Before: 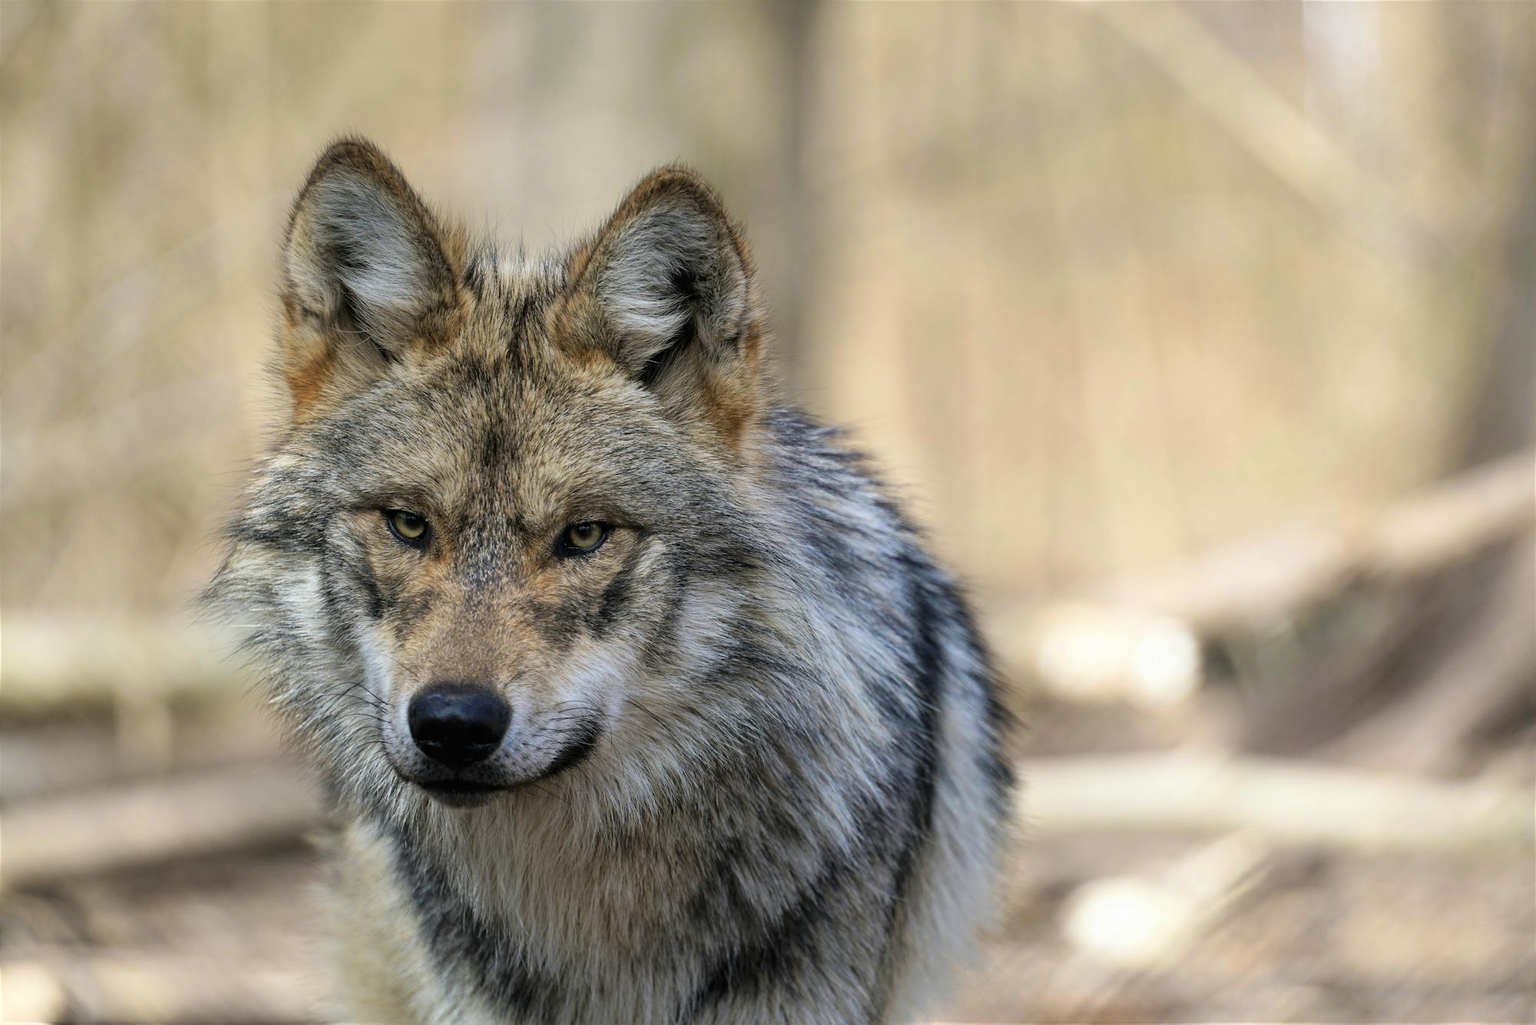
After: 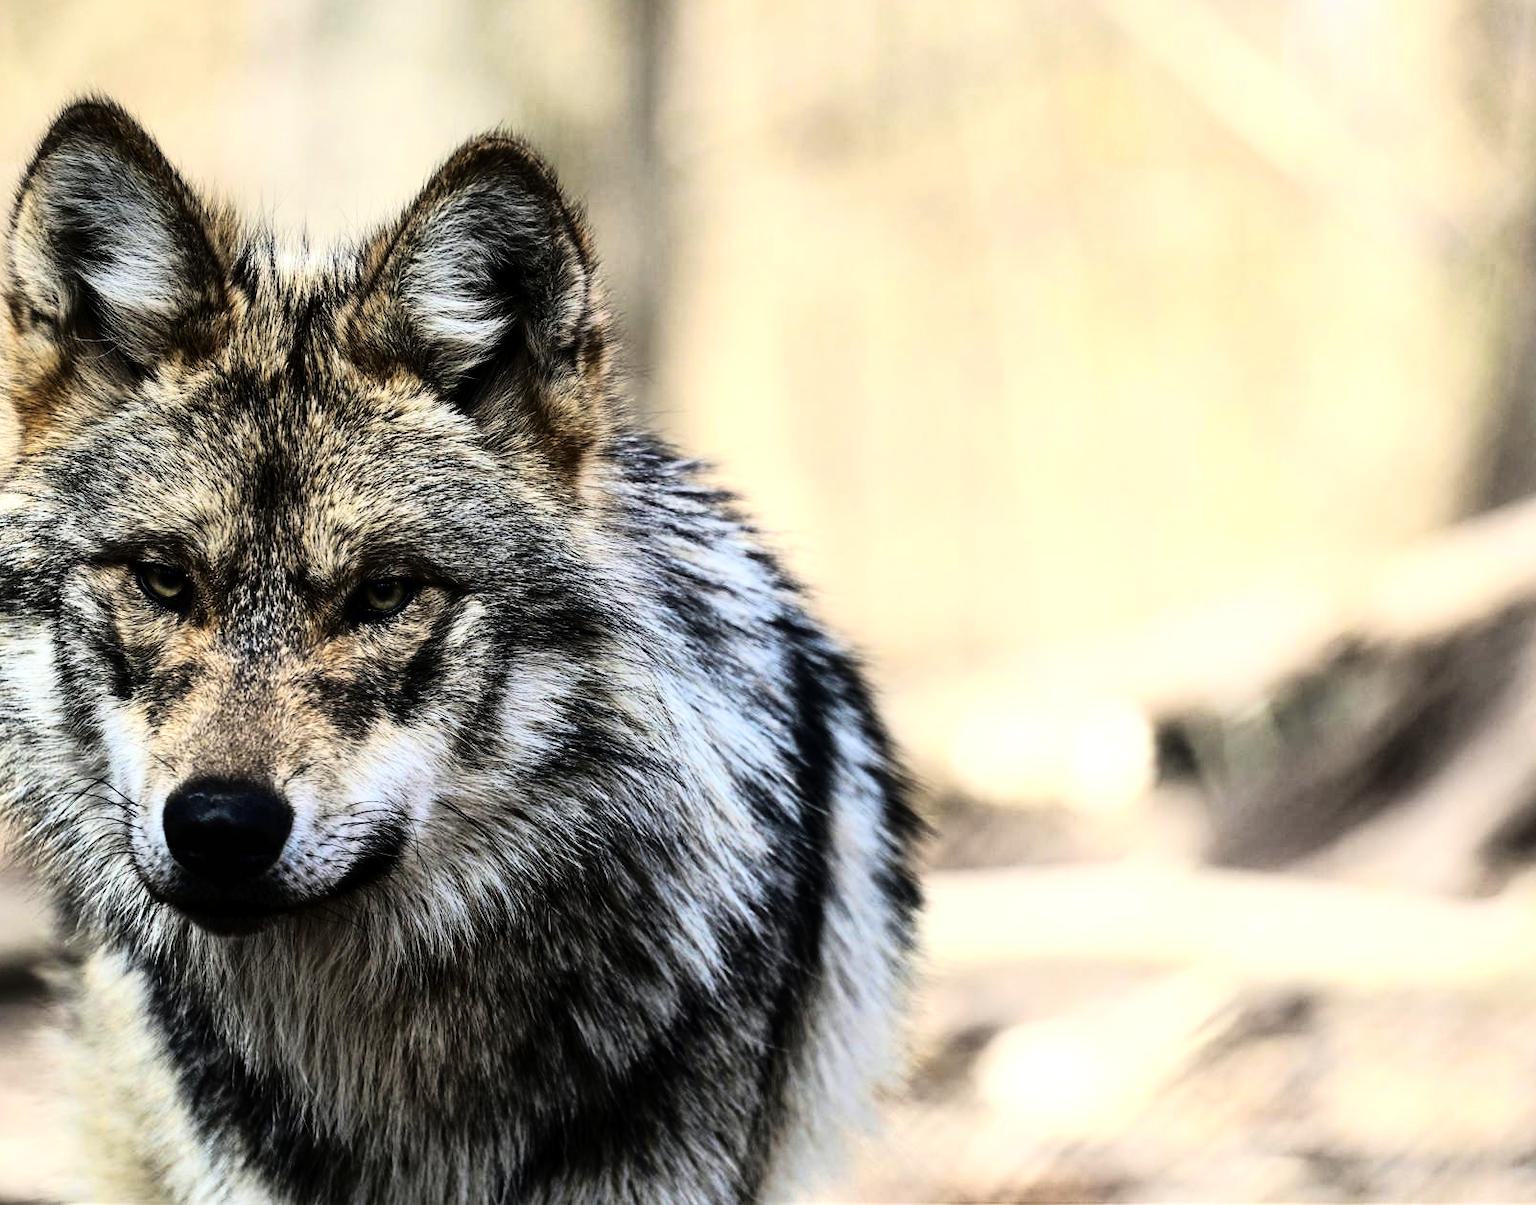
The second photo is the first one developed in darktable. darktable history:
color correction: highlights b* 0, saturation 0.979
crop and rotate: left 18.068%, top 5.834%, right 1.849%
local contrast: mode bilateral grid, contrast 20, coarseness 50, detail 119%, midtone range 0.2
tone curve: curves: ch0 [(0, 0) (0.003, 0.01) (0.011, 0.01) (0.025, 0.011) (0.044, 0.014) (0.069, 0.018) (0.1, 0.022) (0.136, 0.026) (0.177, 0.035) (0.224, 0.051) (0.277, 0.085) (0.335, 0.158) (0.399, 0.299) (0.468, 0.457) (0.543, 0.634) (0.623, 0.801) (0.709, 0.904) (0.801, 0.963) (0.898, 0.986) (1, 1)]
